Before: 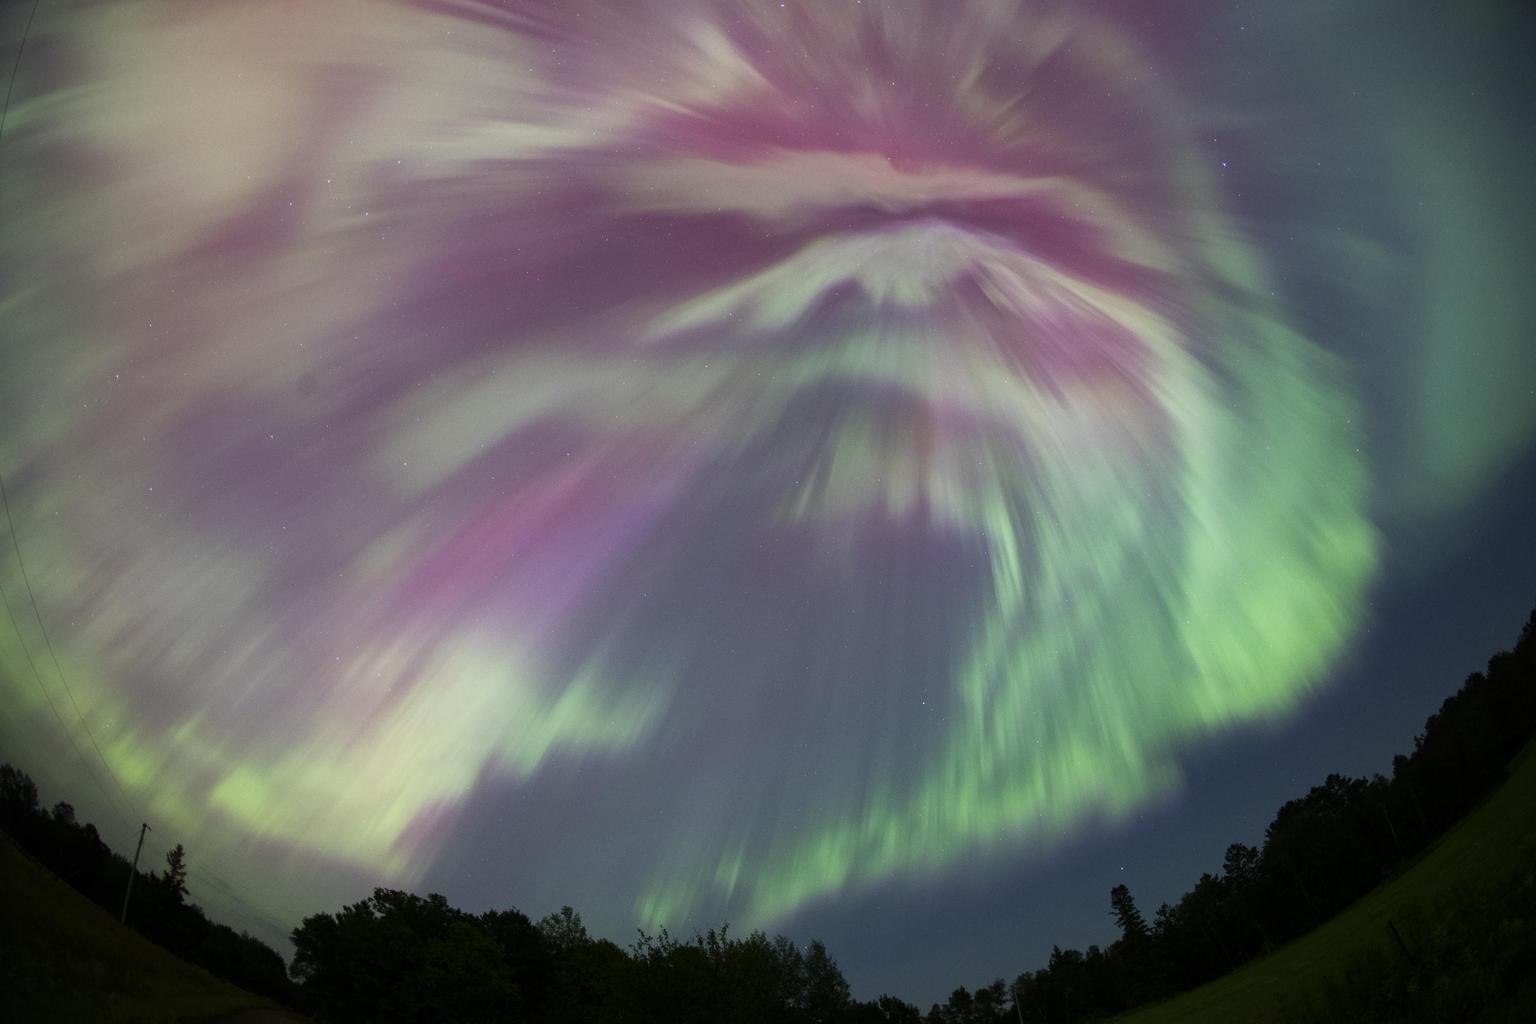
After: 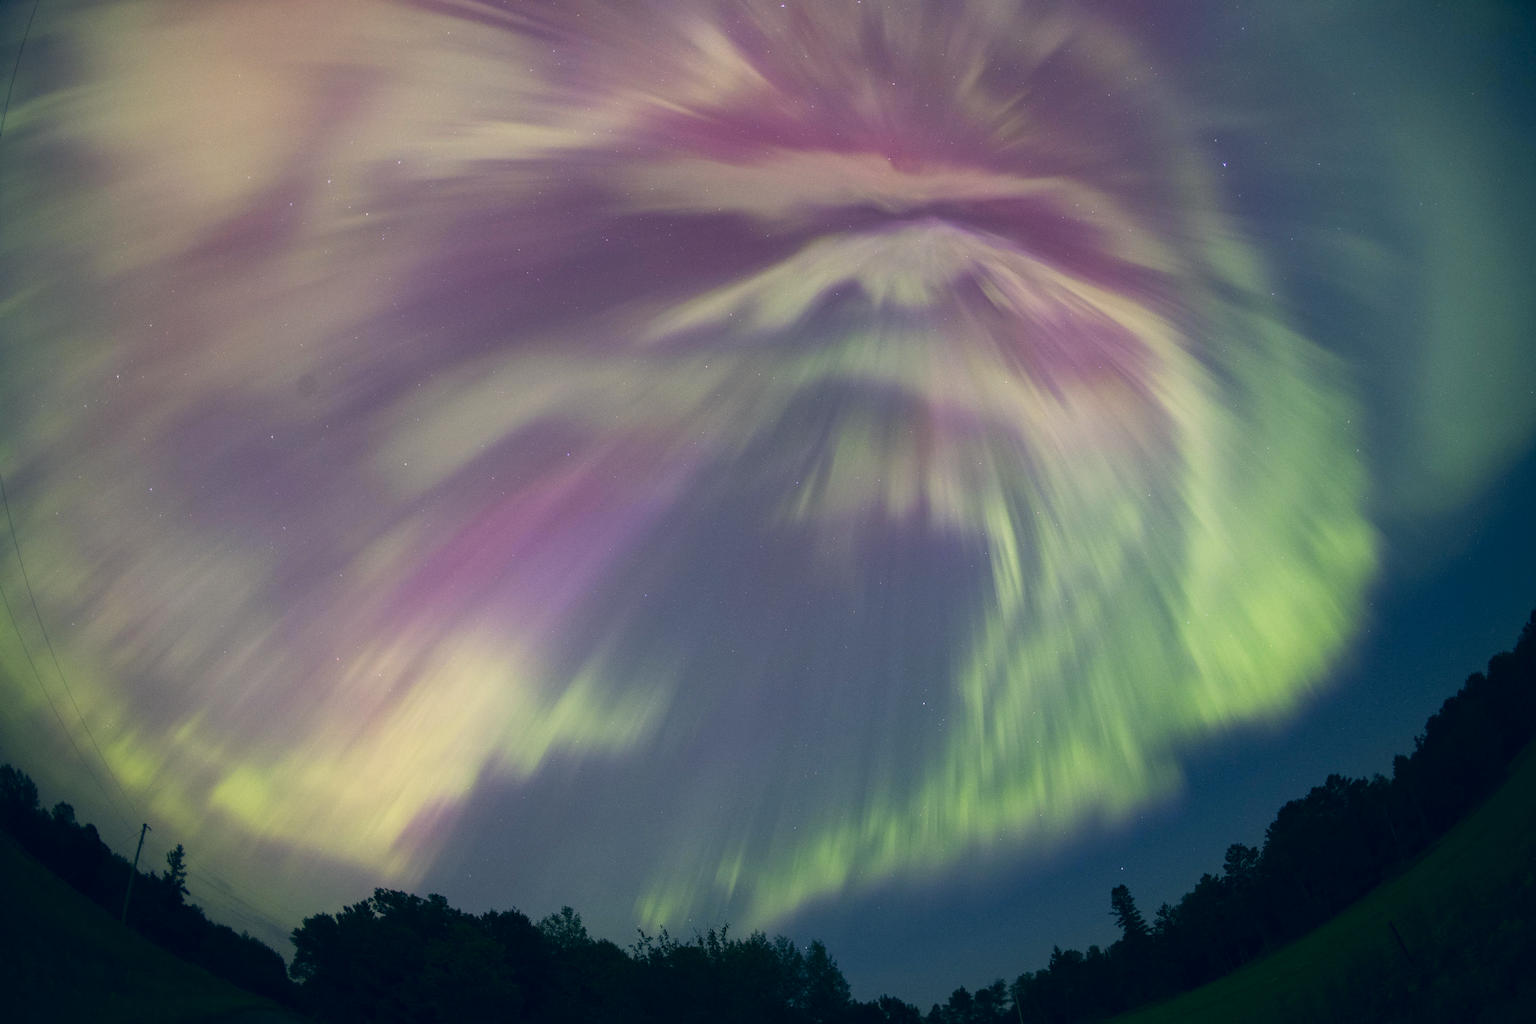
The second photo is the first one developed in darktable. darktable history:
color correction: highlights a* 10.36, highlights b* 14.79, shadows a* -9.8, shadows b* -14.94
